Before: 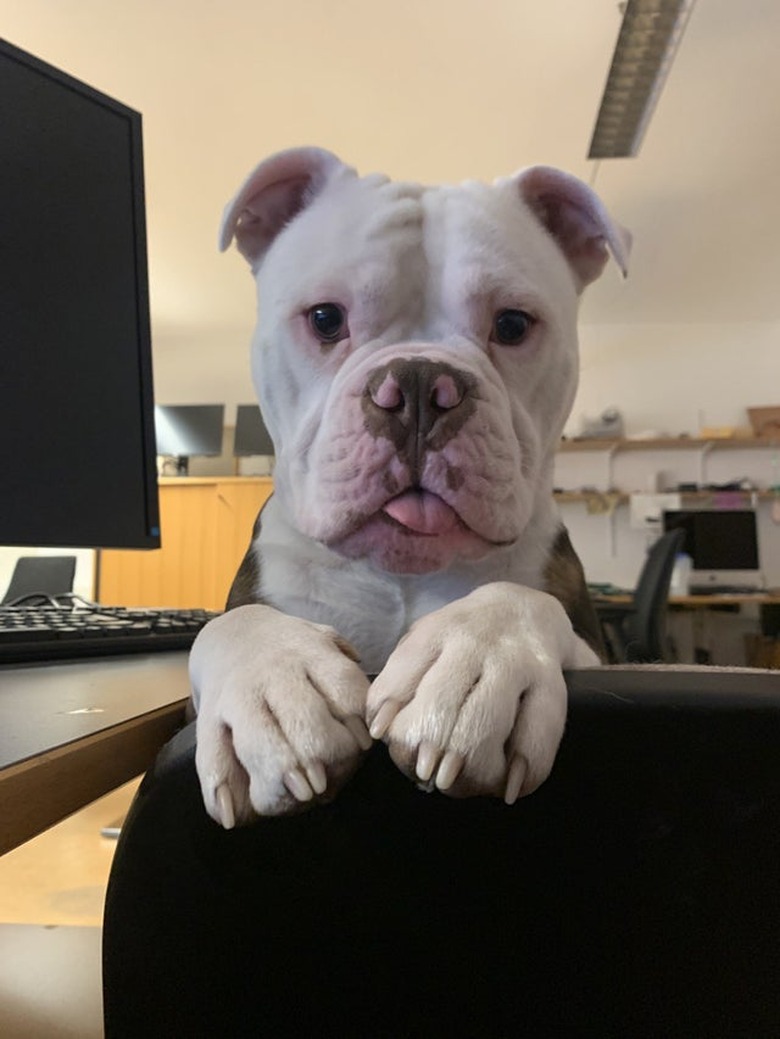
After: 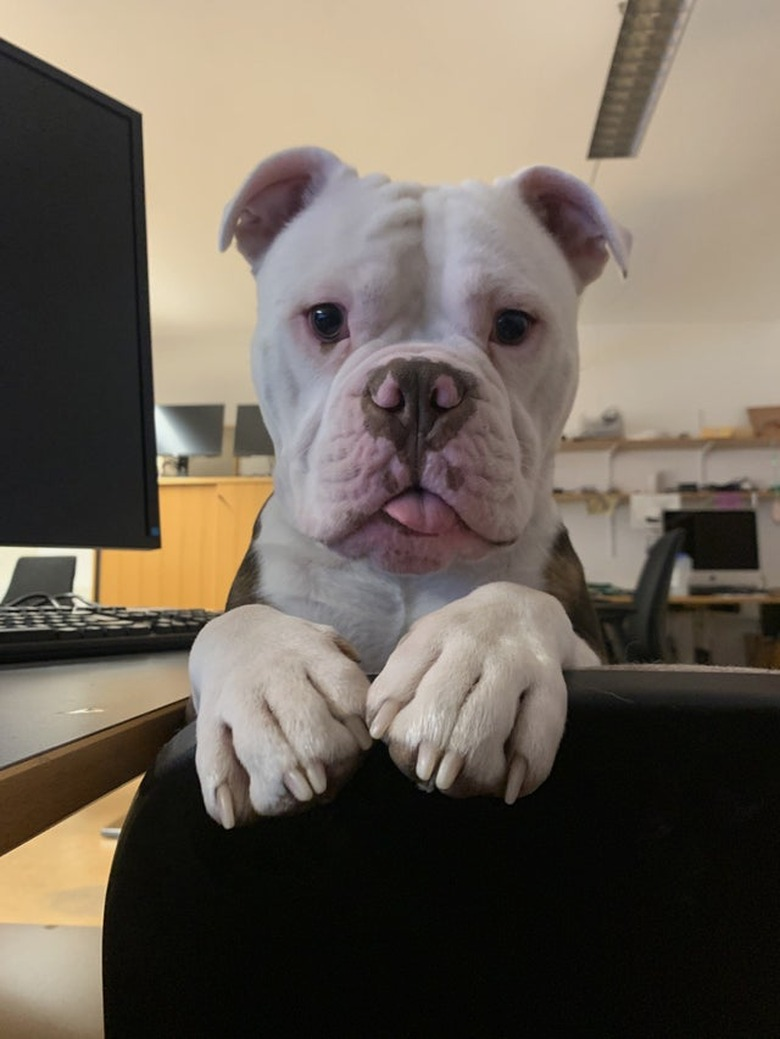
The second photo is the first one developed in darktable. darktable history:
exposure: exposure -0.139 EV, compensate highlight preservation false
tone equalizer: edges refinement/feathering 500, mask exposure compensation -1.57 EV, preserve details guided filter
